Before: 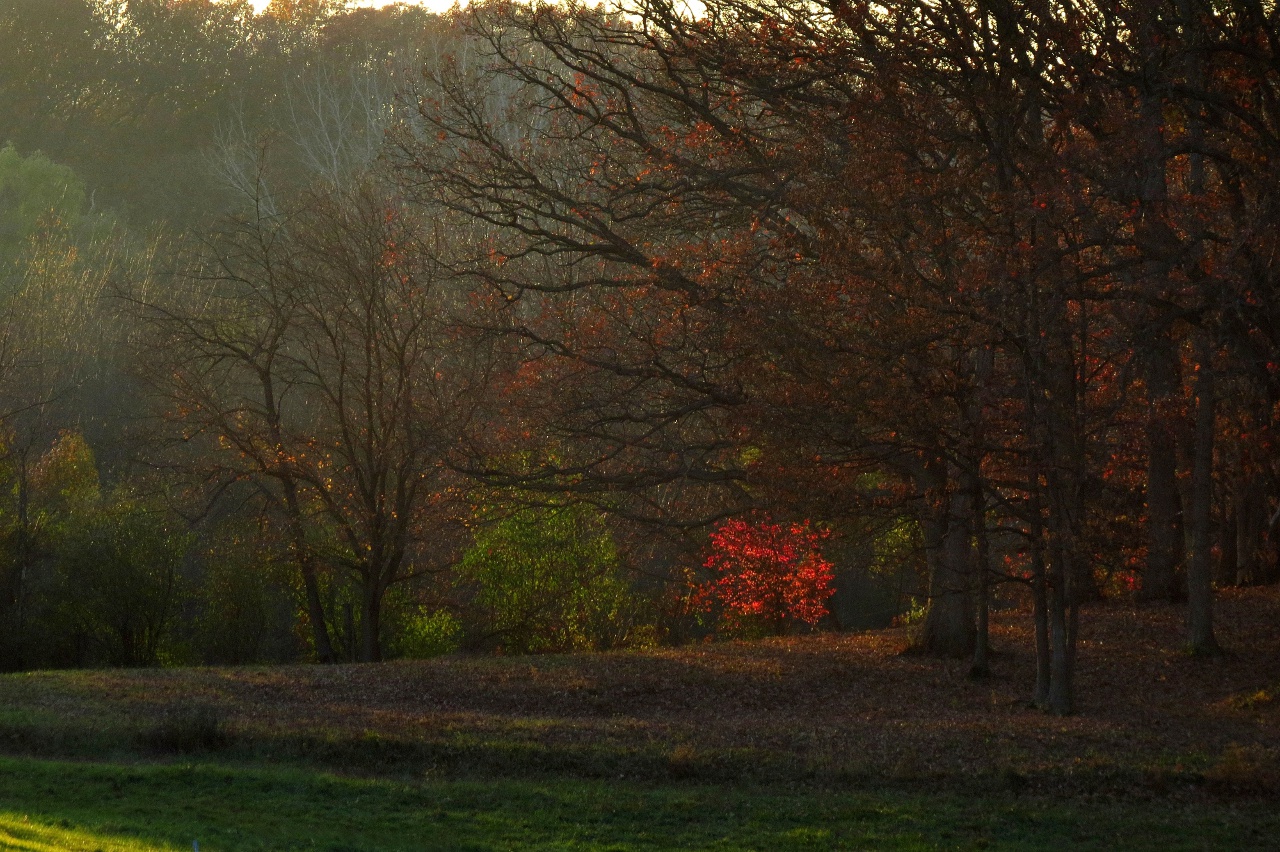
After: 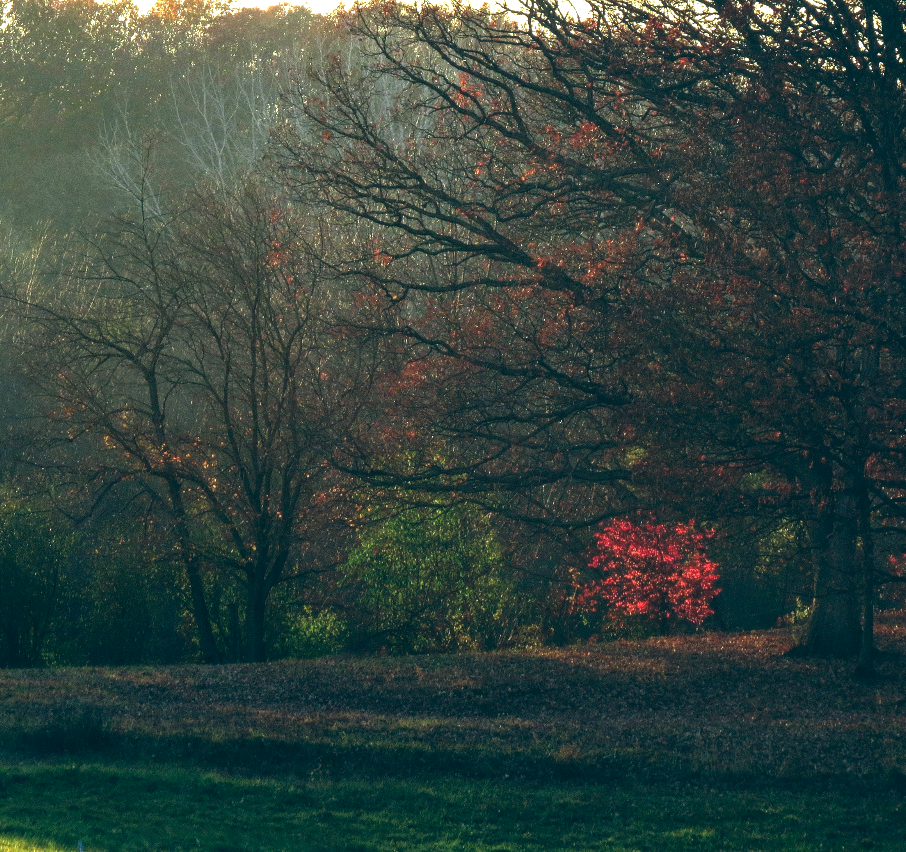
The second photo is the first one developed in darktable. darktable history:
color balance: lift [1.016, 0.983, 1, 1.017], gamma [0.958, 1, 1, 1], gain [0.981, 1.007, 0.993, 1.002], input saturation 118.26%, contrast 13.43%, contrast fulcrum 21.62%, output saturation 82.76%
crop and rotate: left 9.061%, right 20.142%
local contrast: detail 130%
exposure: black level correction 0.001, exposure 0.5 EV, compensate exposure bias true, compensate highlight preservation false
